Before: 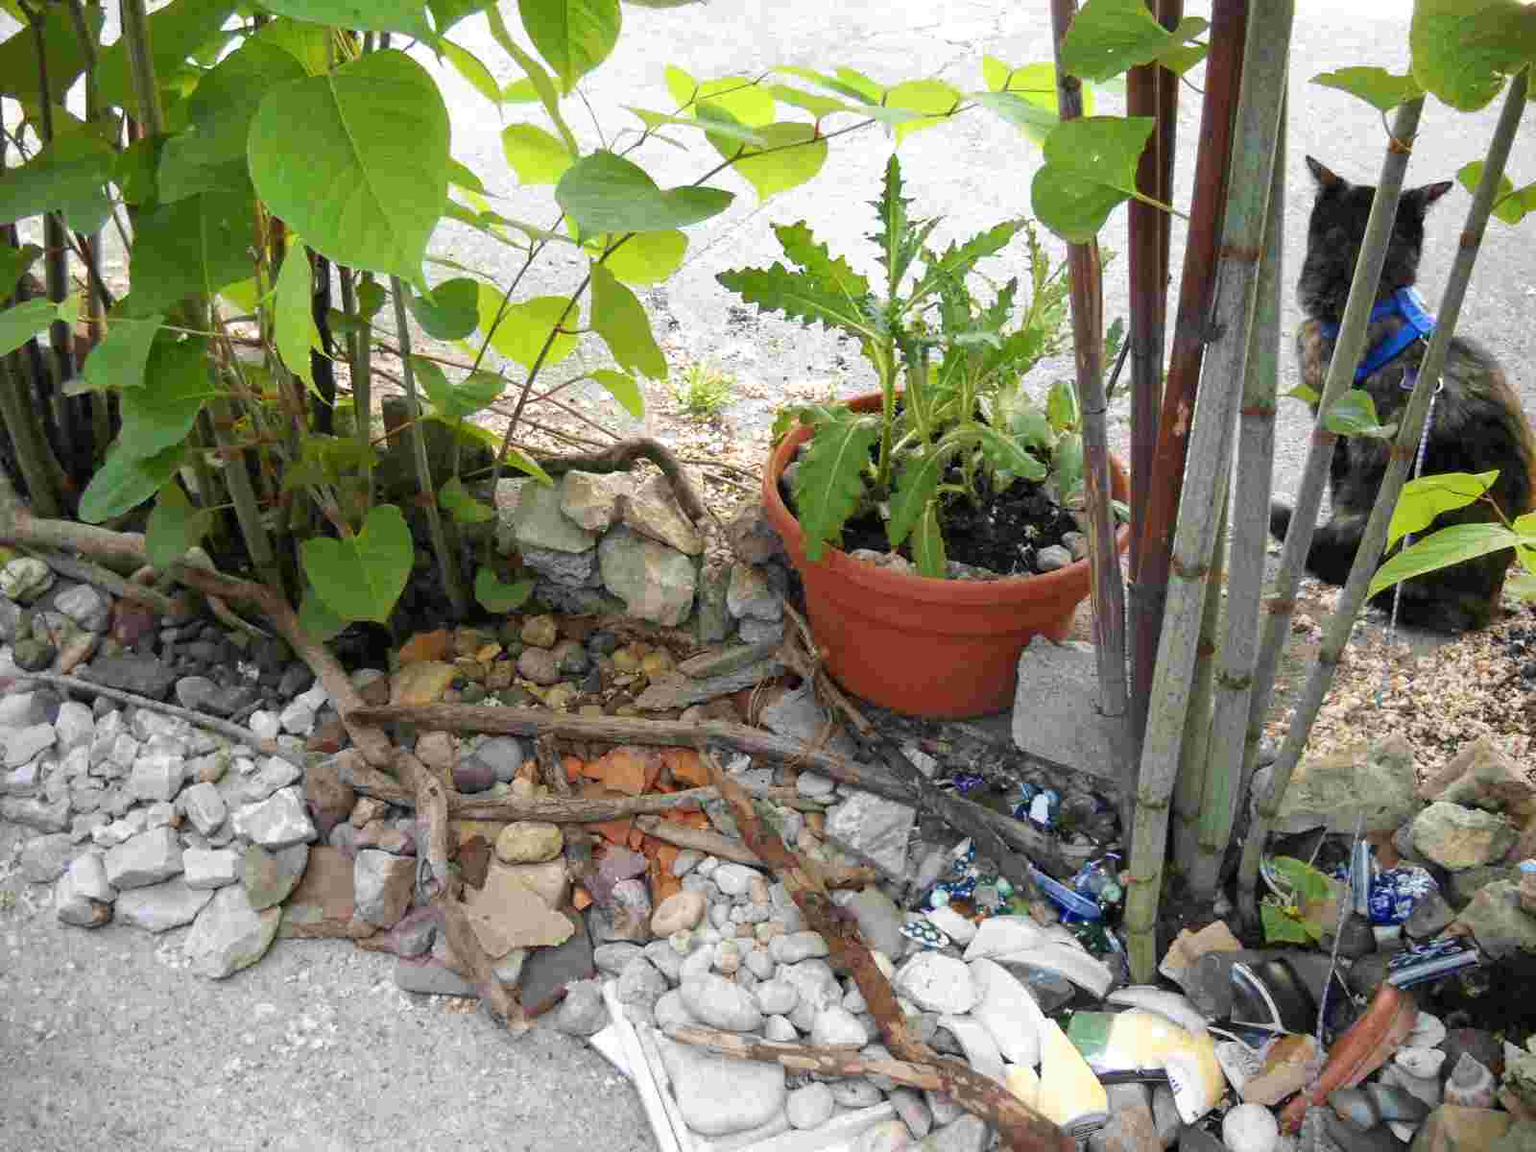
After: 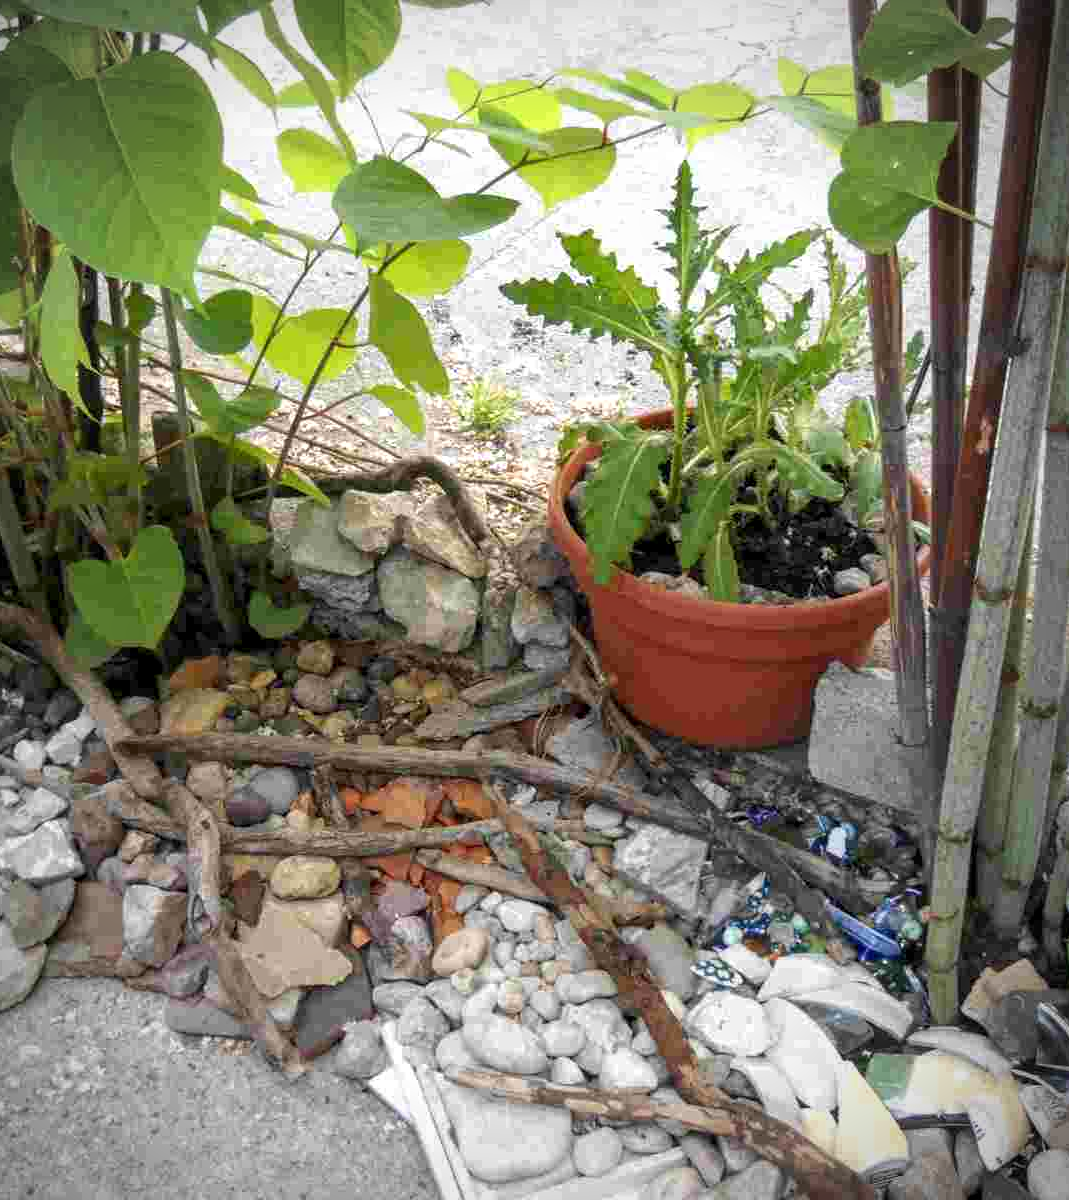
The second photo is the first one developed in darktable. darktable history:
vignetting: brightness -0.575
local contrast: on, module defaults
crop: left 15.423%, right 17.725%
